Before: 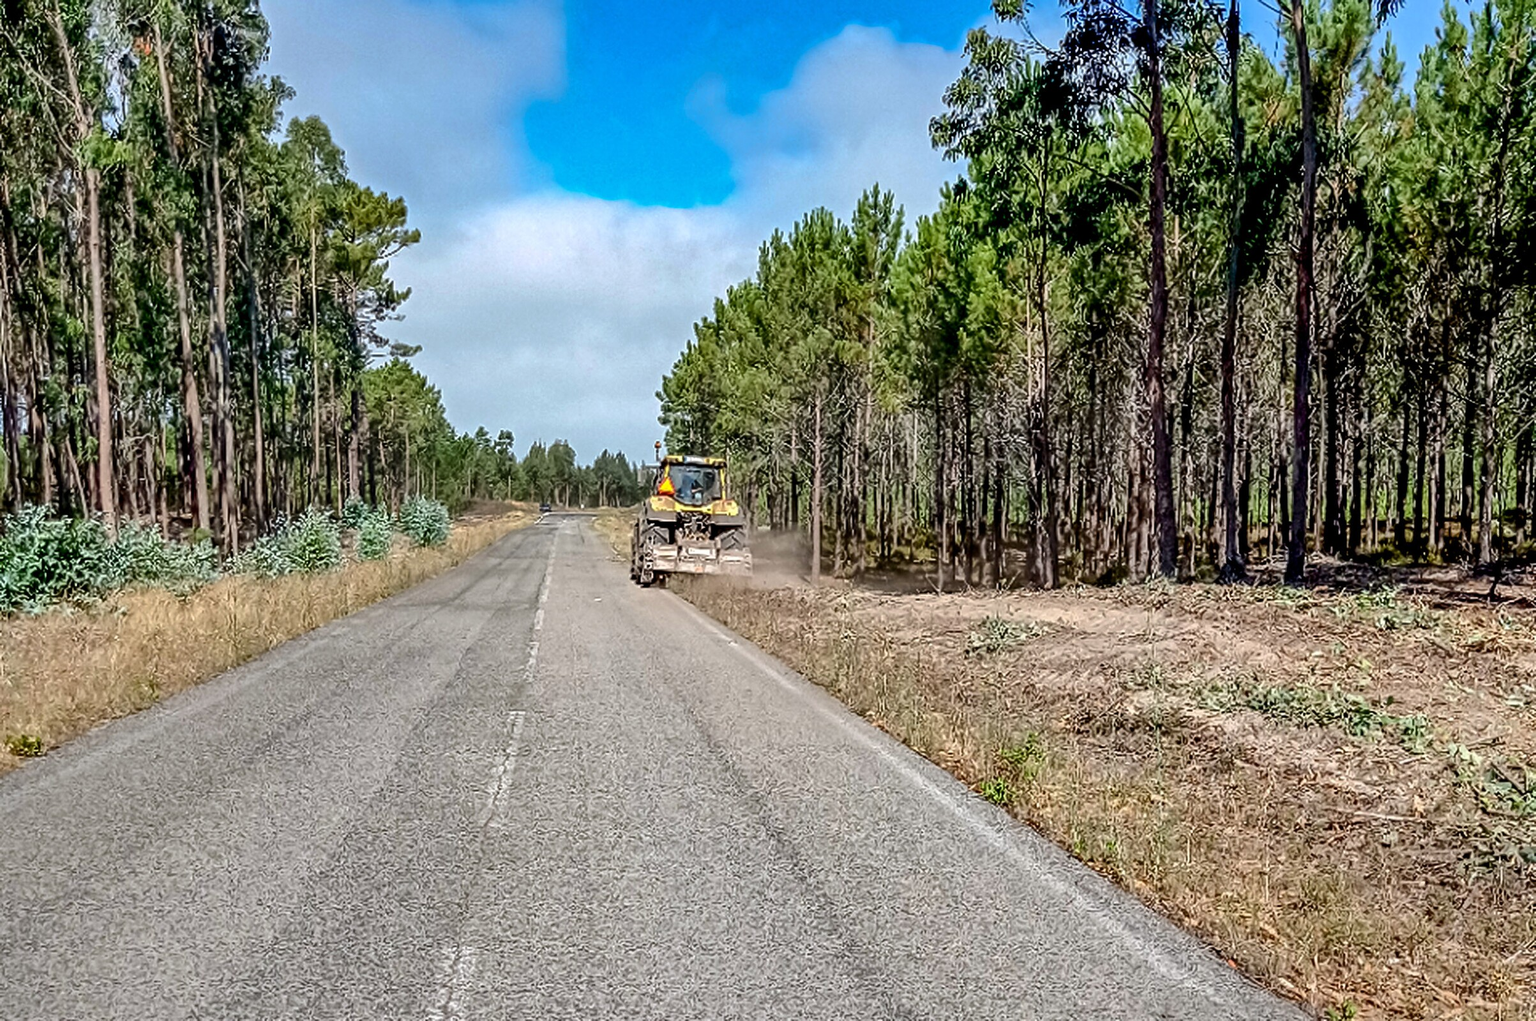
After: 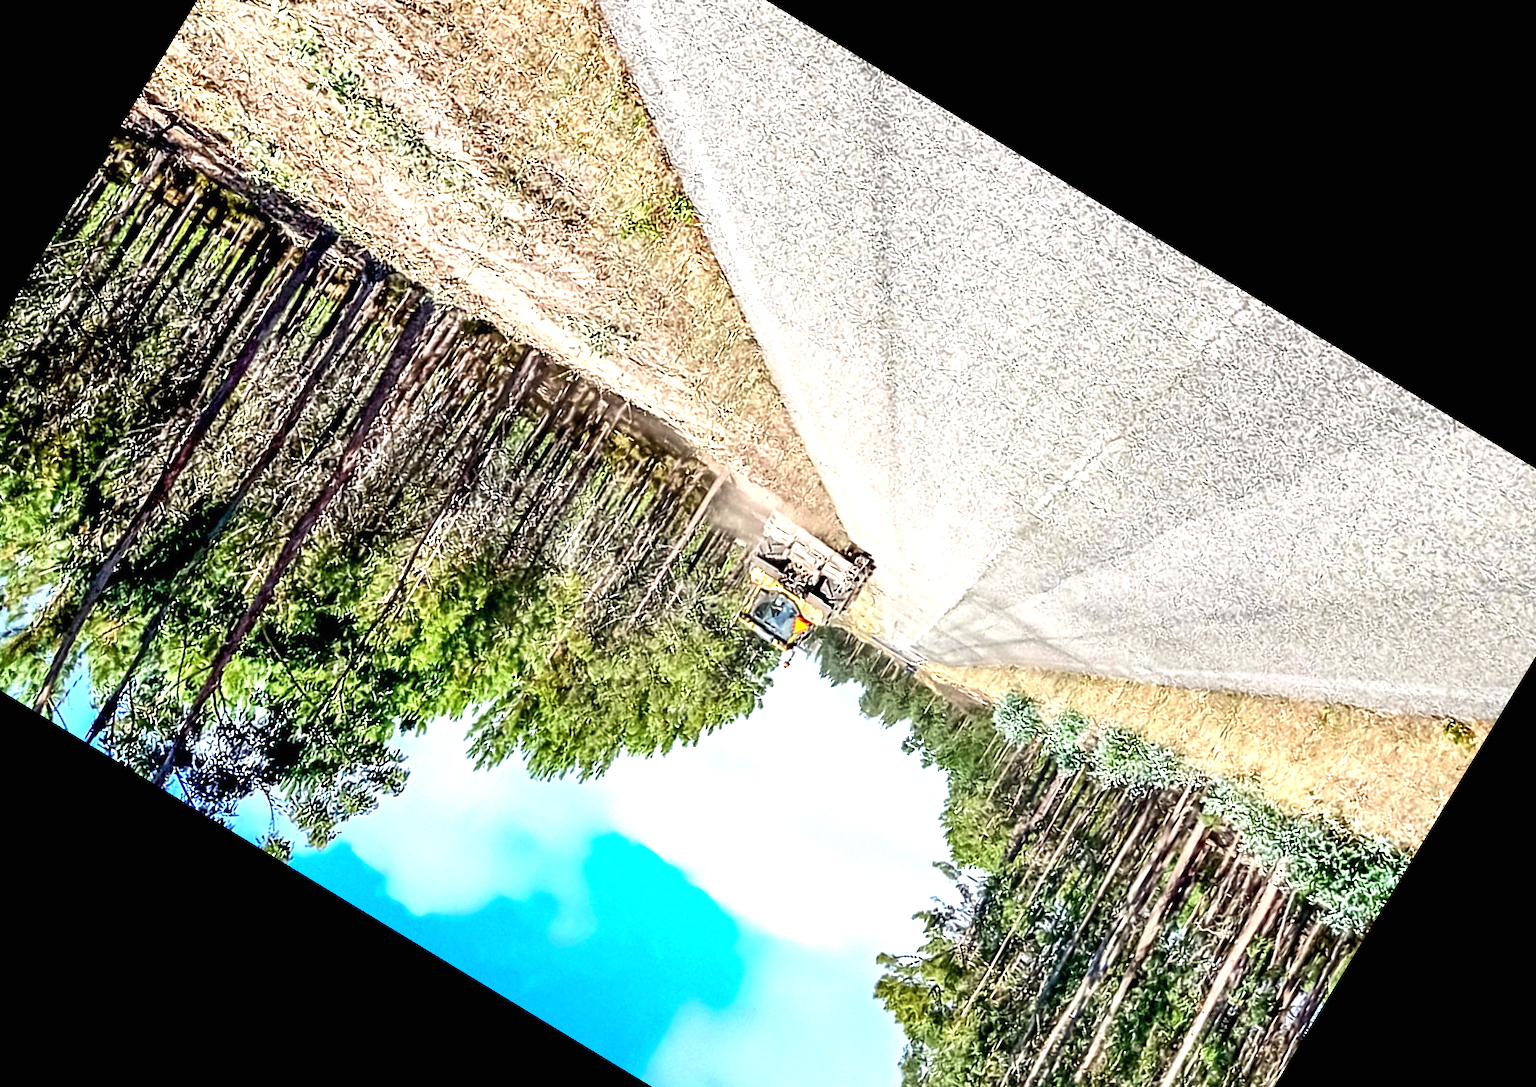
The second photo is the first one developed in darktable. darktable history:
crop and rotate: angle 148.68°, left 9.111%, top 15.603%, right 4.588%, bottom 17.041%
white balance: emerald 1
exposure: black level correction 0, exposure 1.3 EV, compensate exposure bias true, compensate highlight preservation false
